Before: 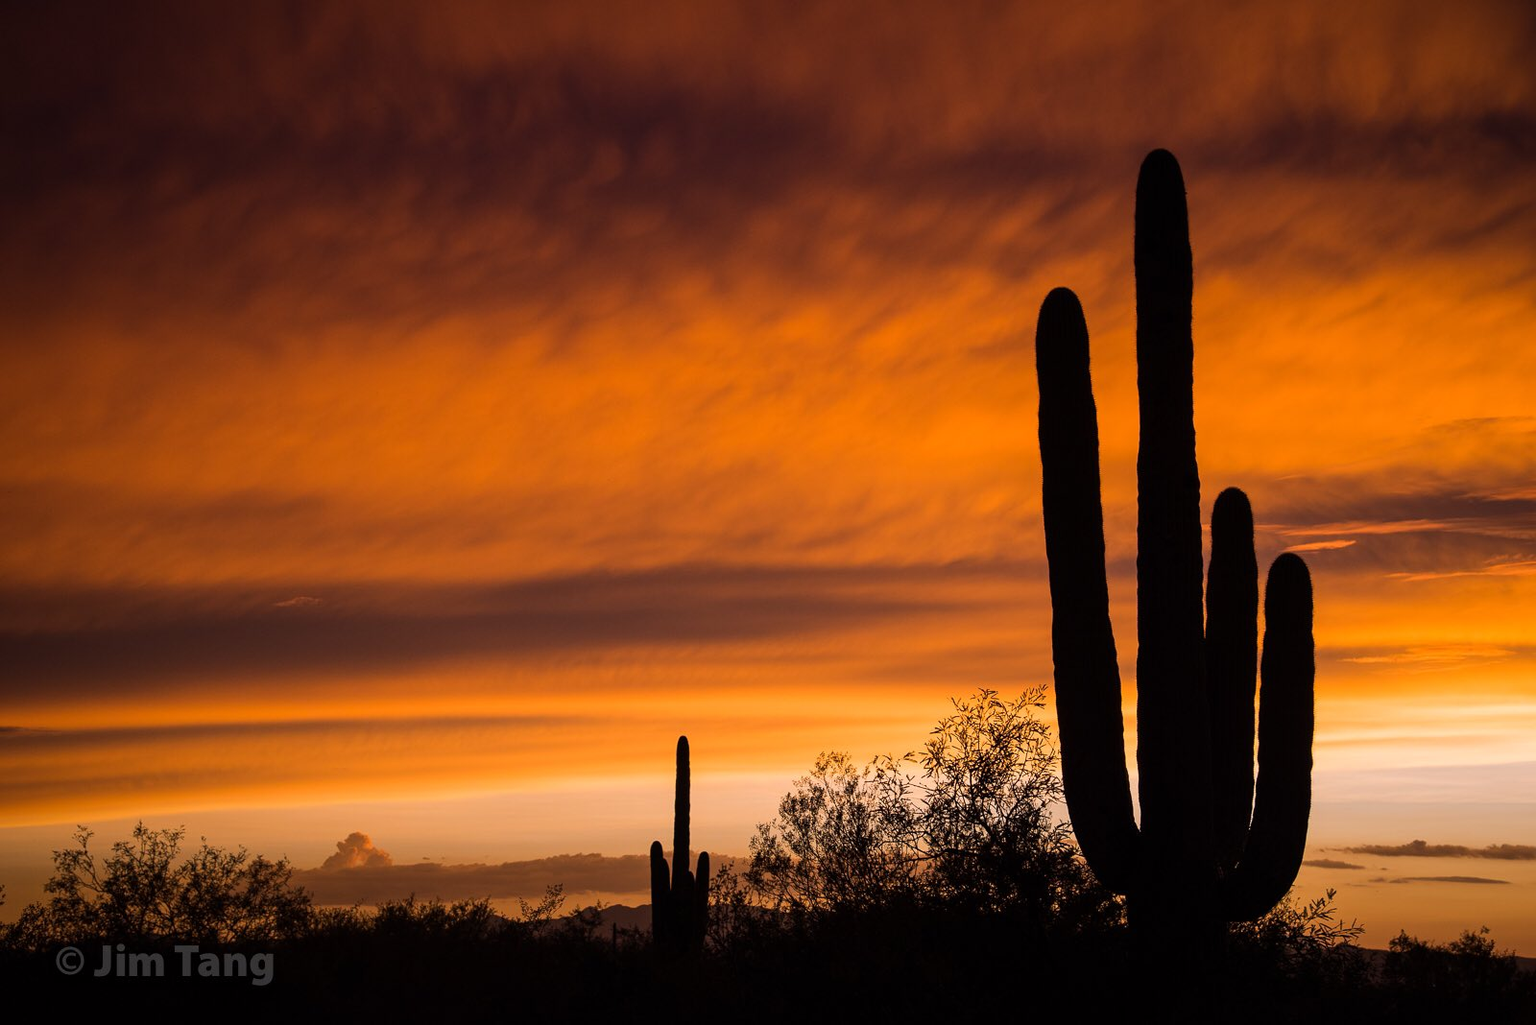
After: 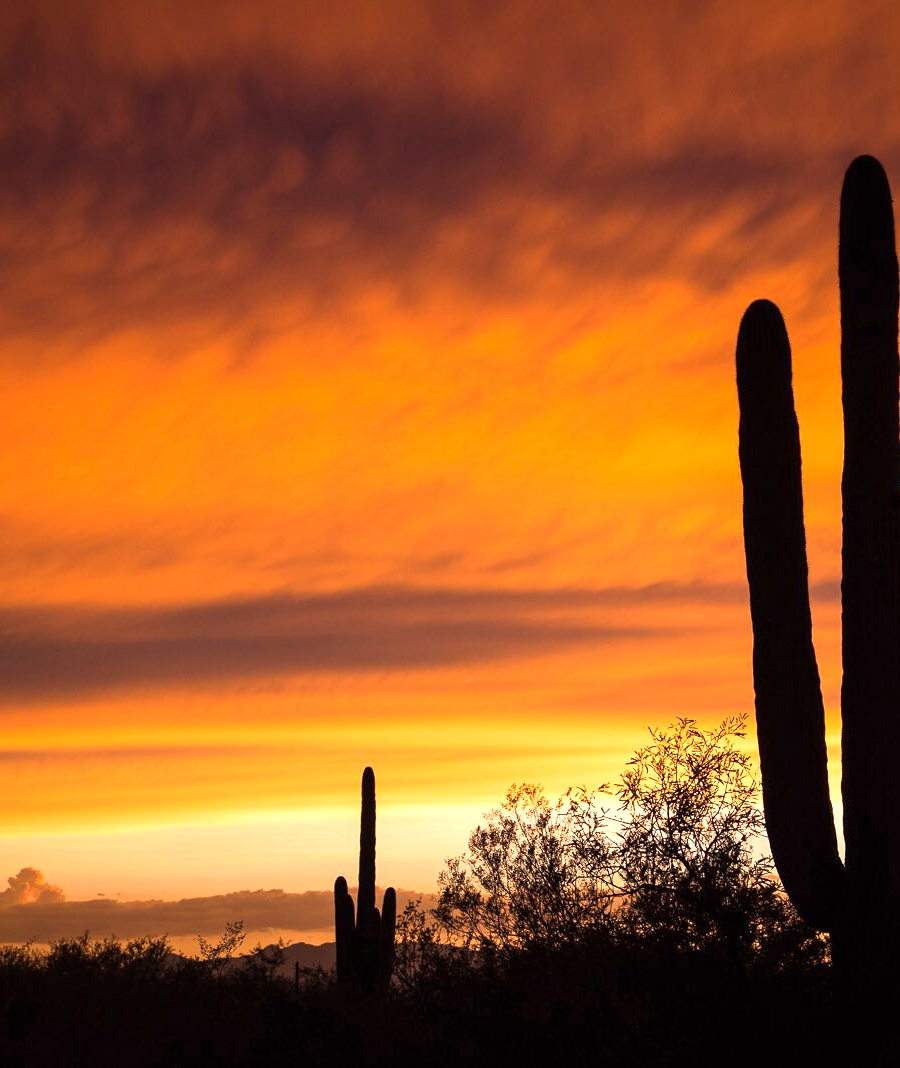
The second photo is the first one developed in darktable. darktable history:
exposure: exposure 0.95 EV, compensate highlight preservation false
crop: left 21.496%, right 22.254%
